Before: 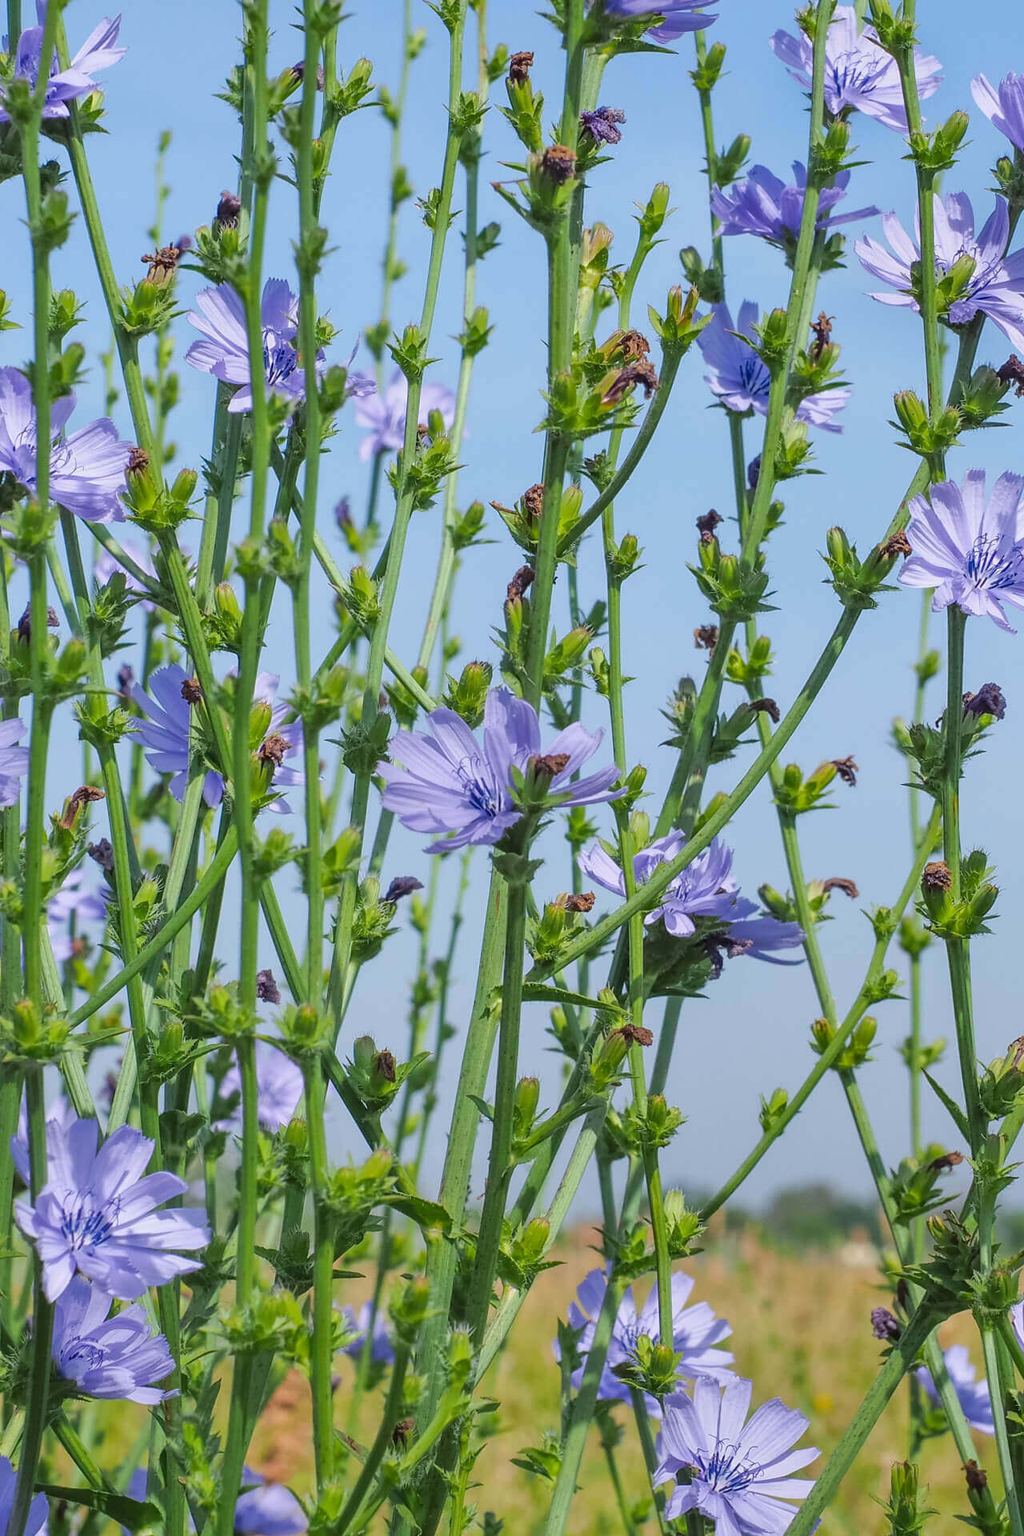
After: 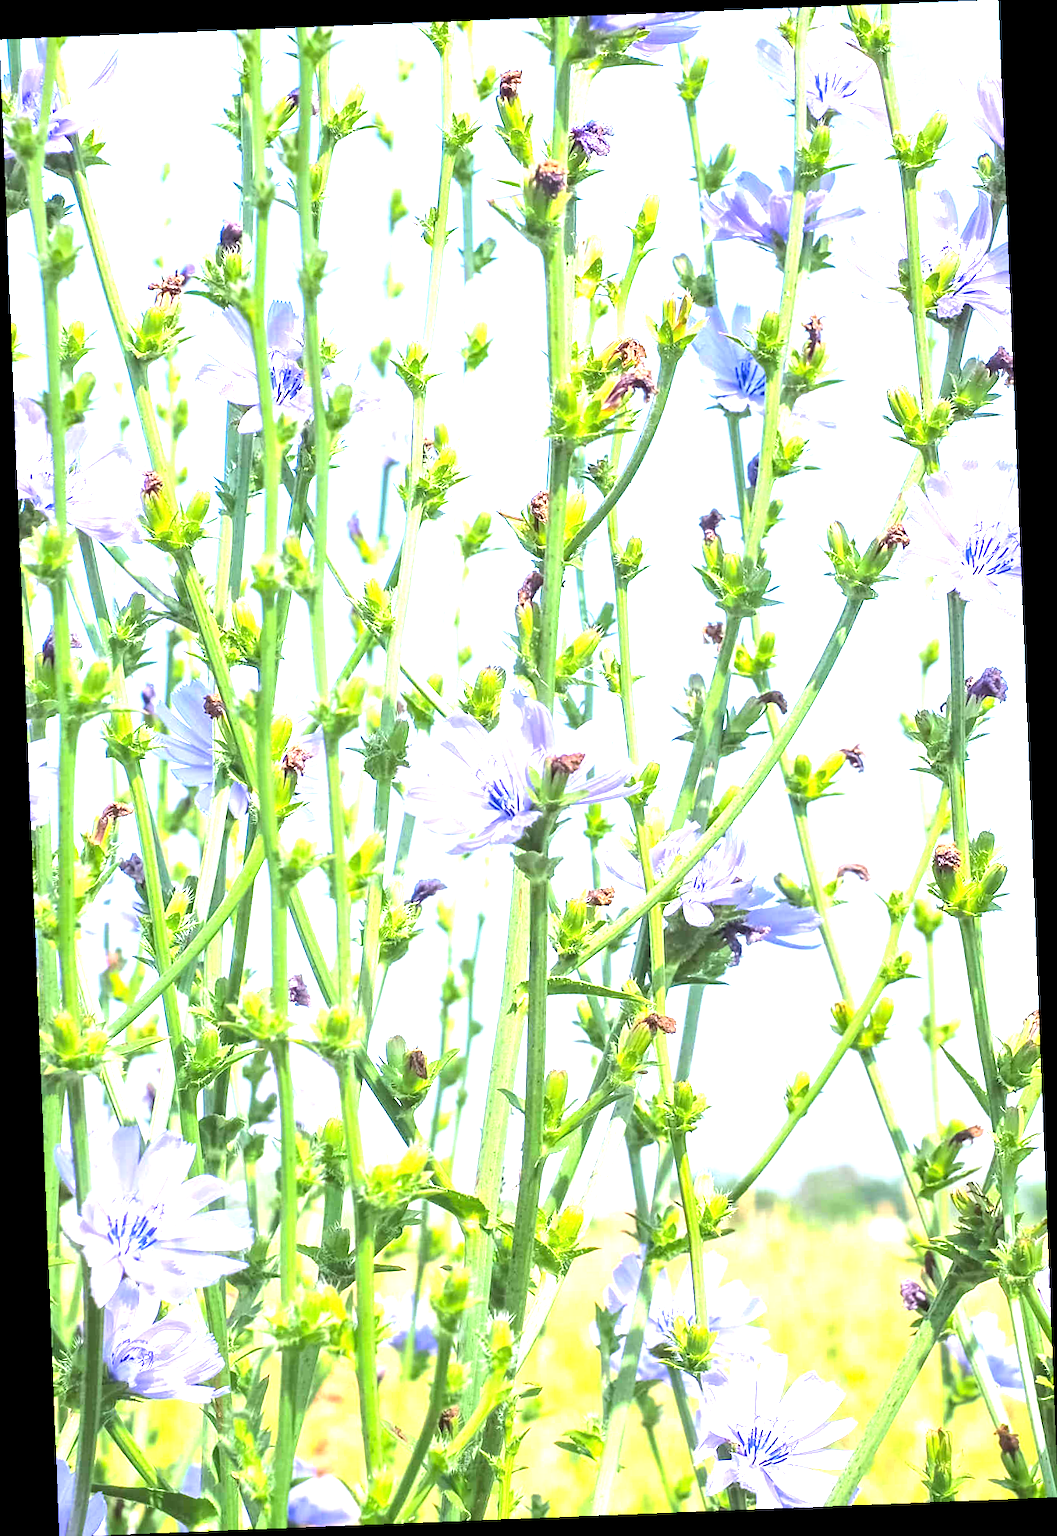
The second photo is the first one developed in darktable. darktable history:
exposure: exposure 2.207 EV, compensate highlight preservation false
rotate and perspective: rotation -2.29°, automatic cropping off
